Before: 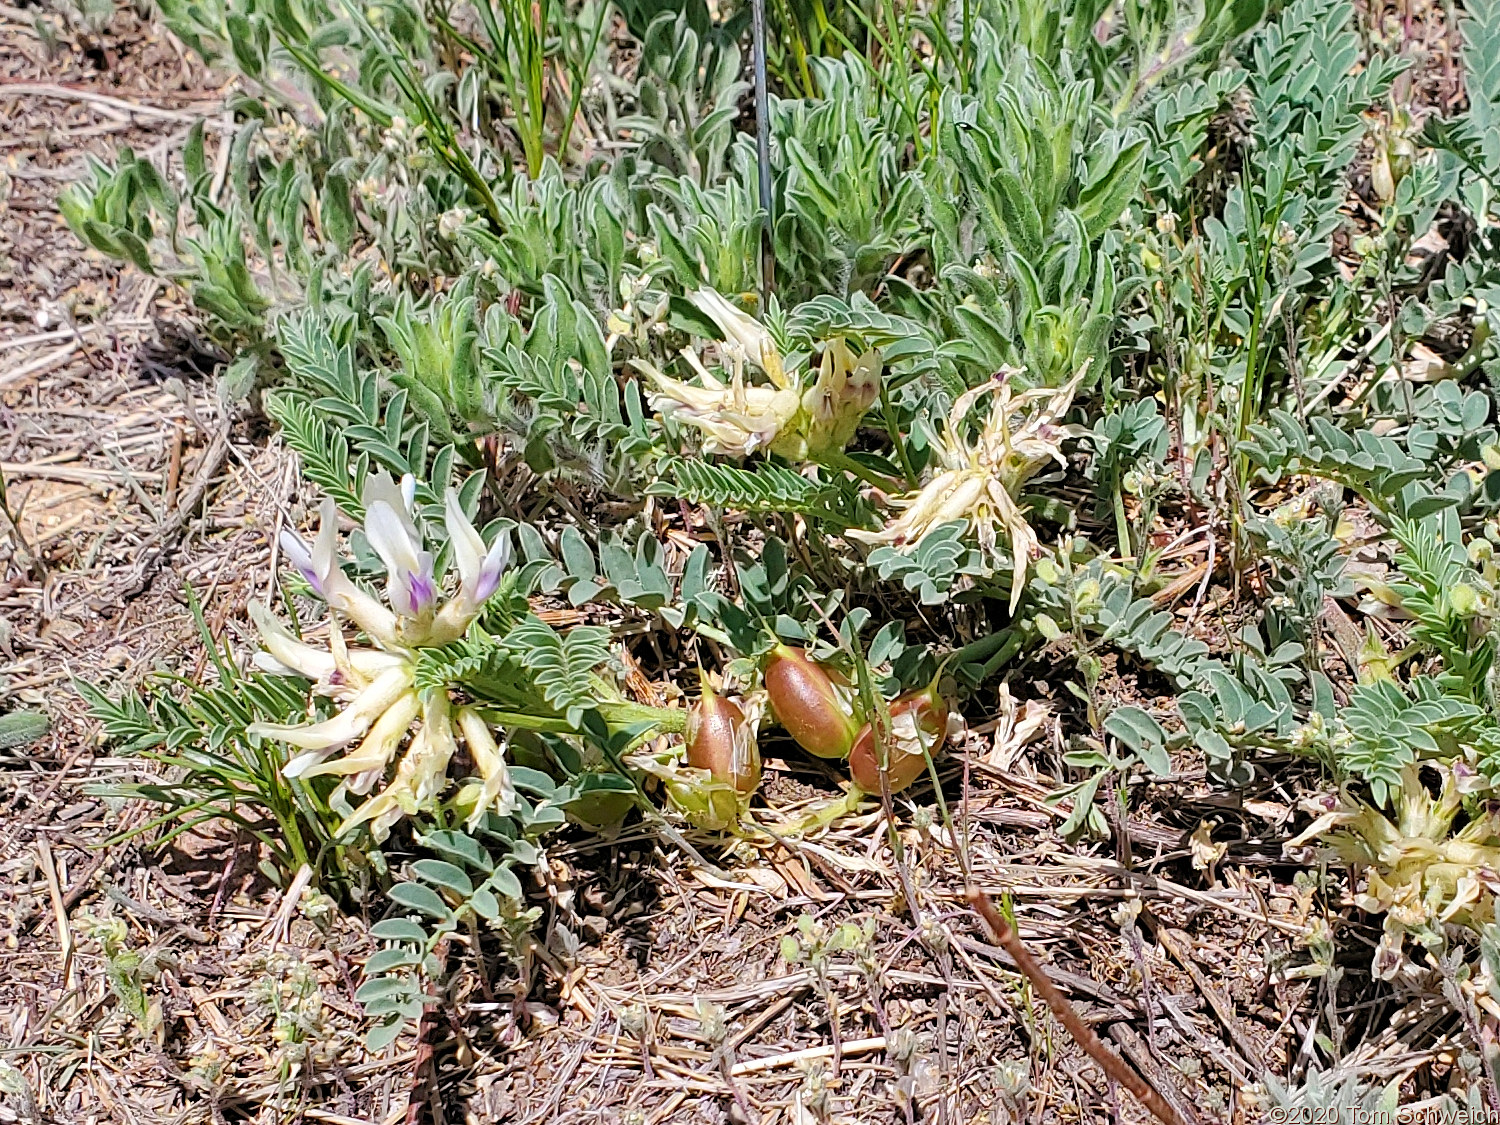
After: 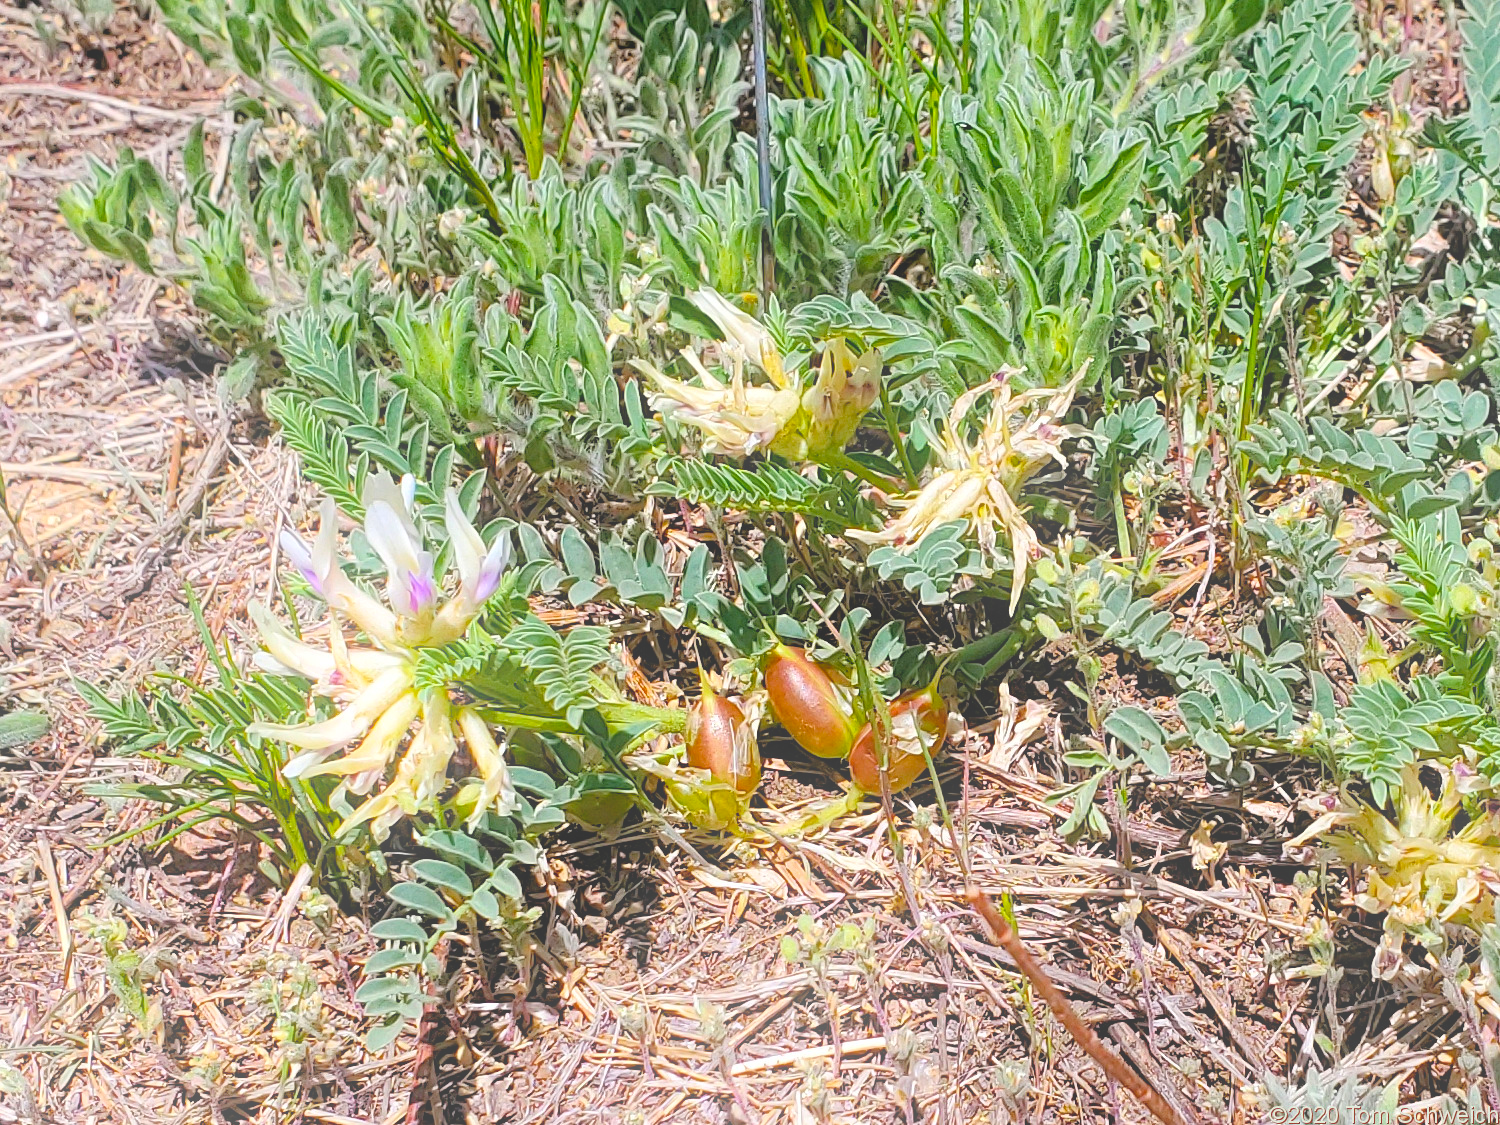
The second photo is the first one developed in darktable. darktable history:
bloom: on, module defaults
color balance: output saturation 120%
